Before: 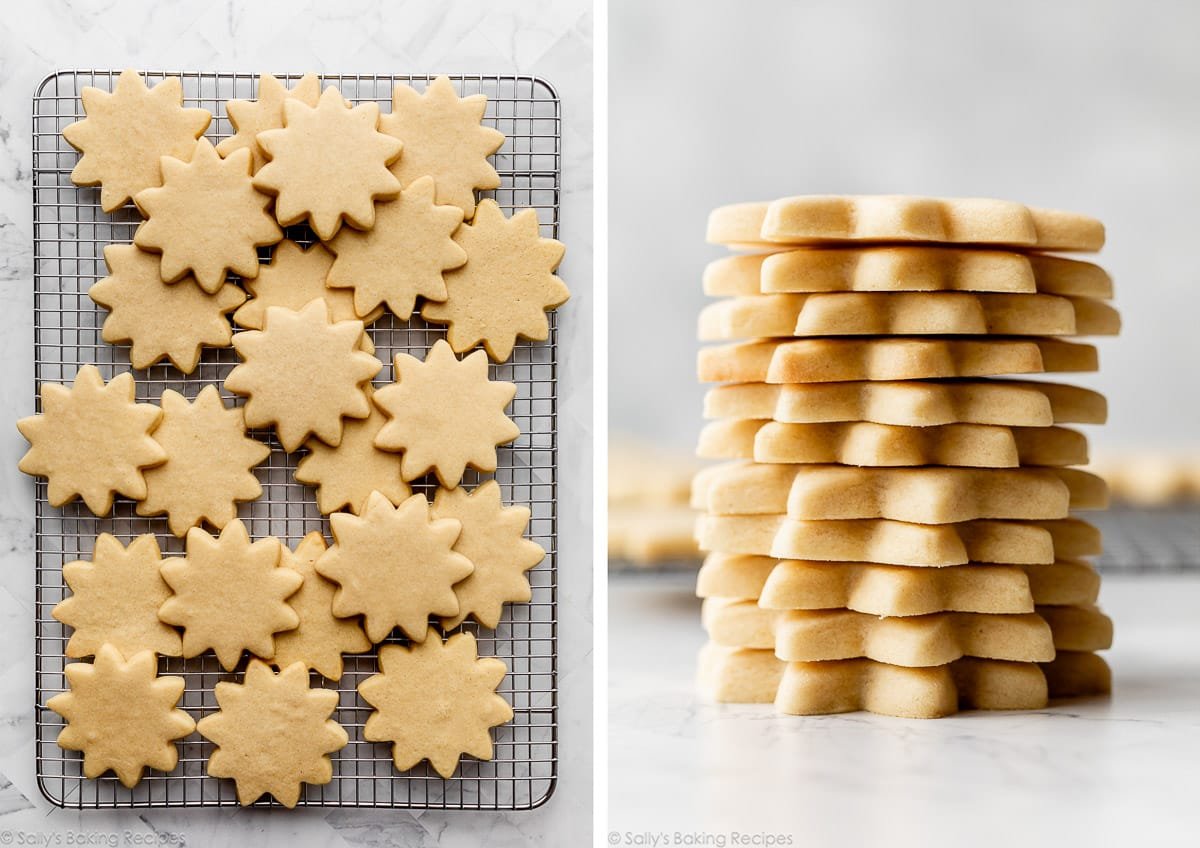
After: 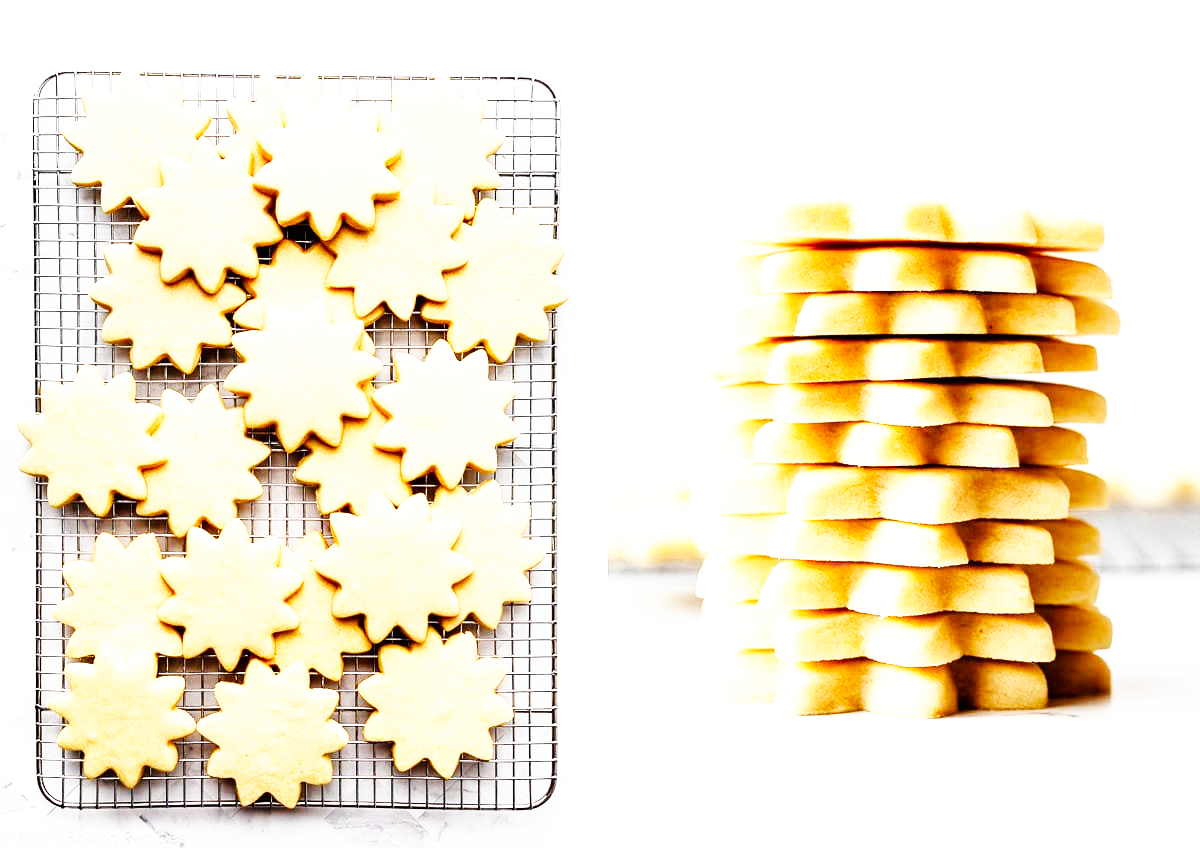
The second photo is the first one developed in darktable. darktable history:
exposure: black level correction 0, exposure 0.7 EV, compensate exposure bias true, compensate highlight preservation false
base curve: curves: ch0 [(0, 0) (0.007, 0.004) (0.027, 0.03) (0.046, 0.07) (0.207, 0.54) (0.442, 0.872) (0.673, 0.972) (1, 1)], preserve colors none
